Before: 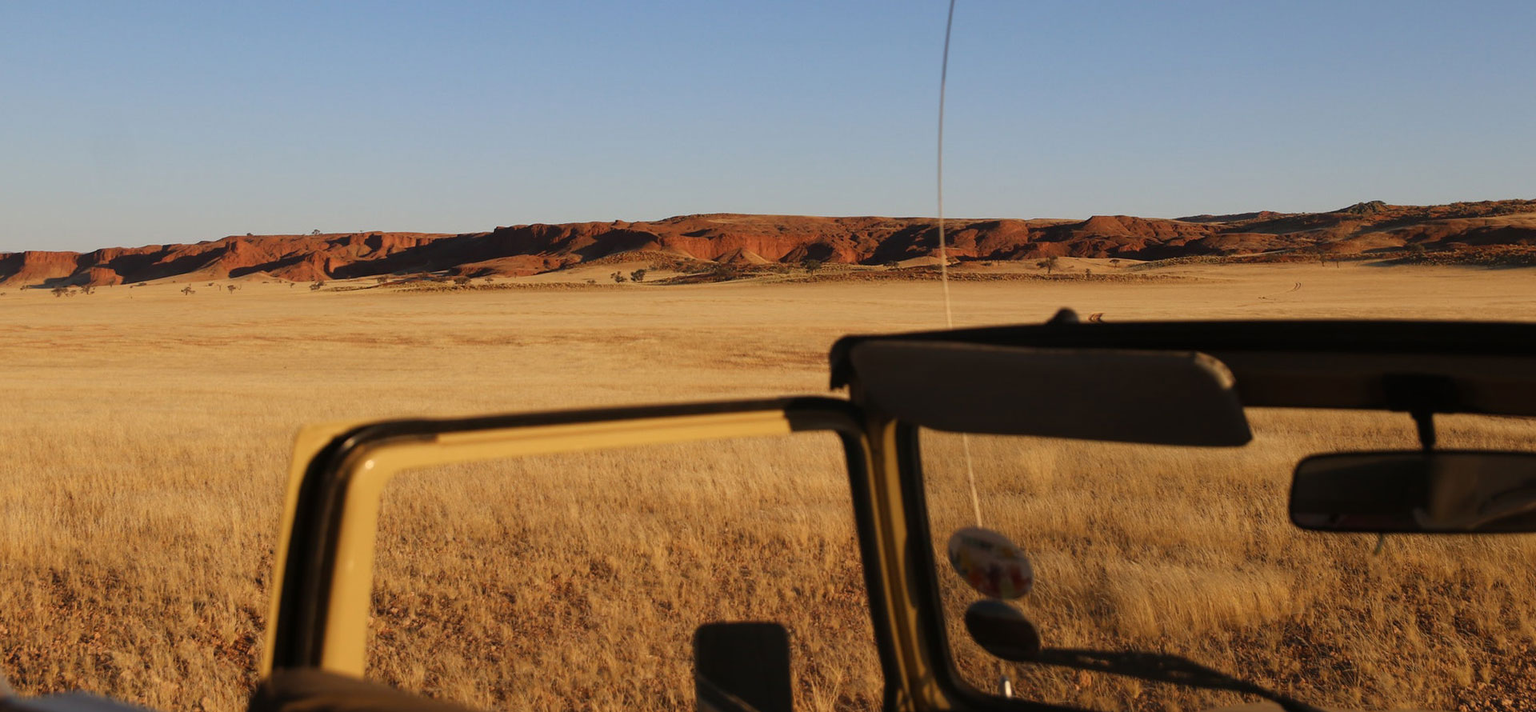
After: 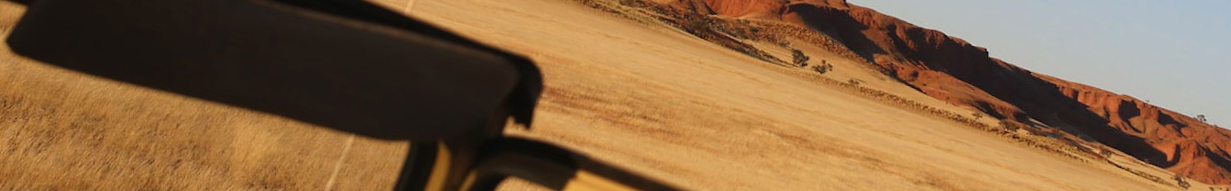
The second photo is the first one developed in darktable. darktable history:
crop and rotate: angle 16.12°, top 30.835%, bottom 35.653%
exposure: exposure 0.2 EV, compensate highlight preservation false
